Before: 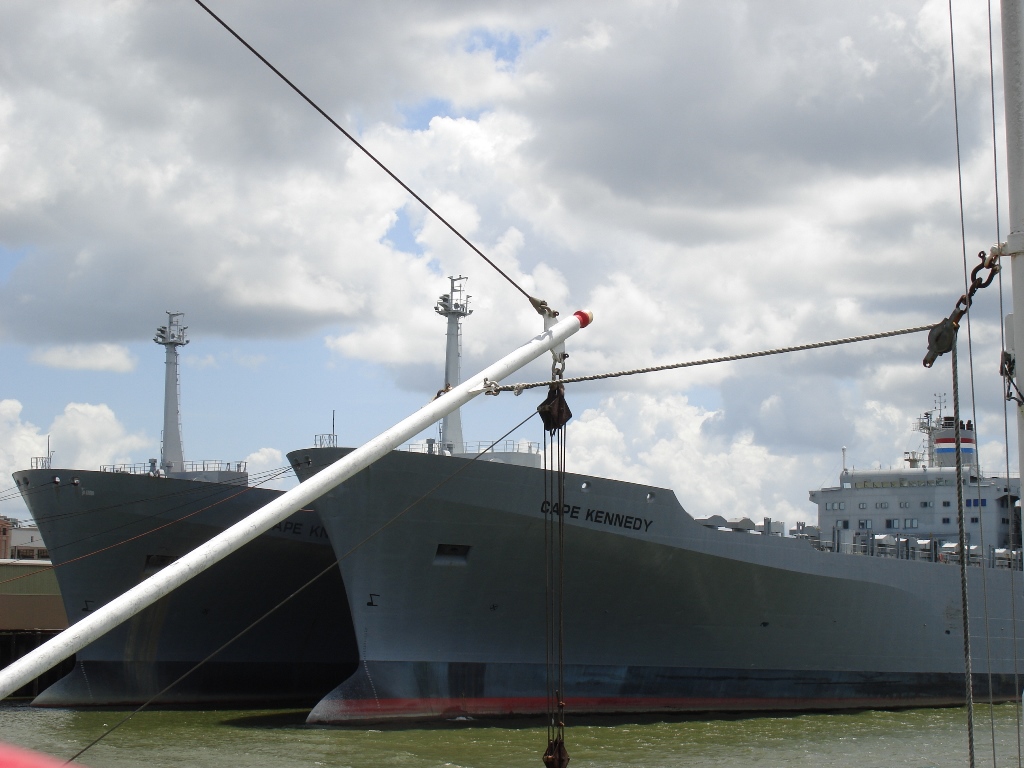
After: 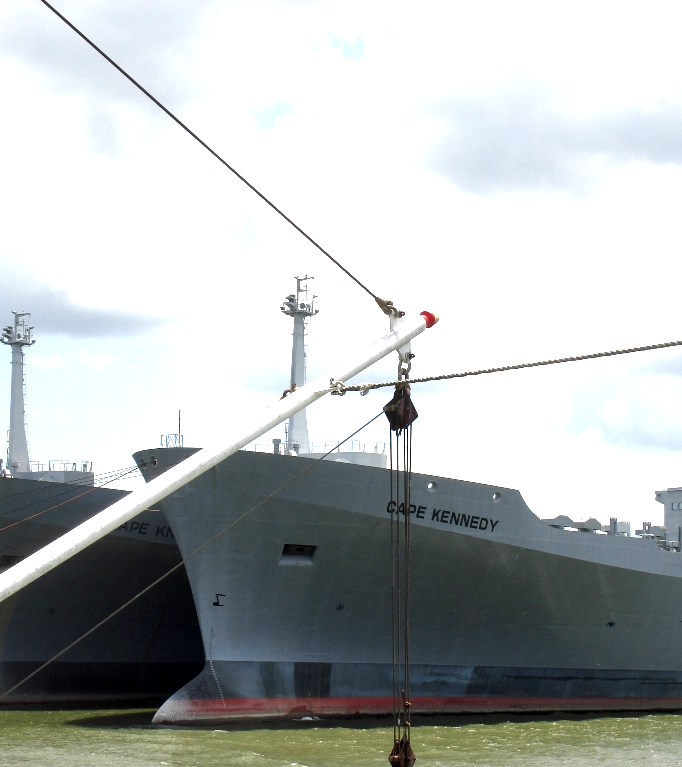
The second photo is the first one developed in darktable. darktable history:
crop and rotate: left 15.055%, right 18.278%
exposure: black level correction 0.001, exposure 1.05 EV, compensate exposure bias true, compensate highlight preservation false
local contrast: mode bilateral grid, contrast 25, coarseness 60, detail 151%, midtone range 0.2
